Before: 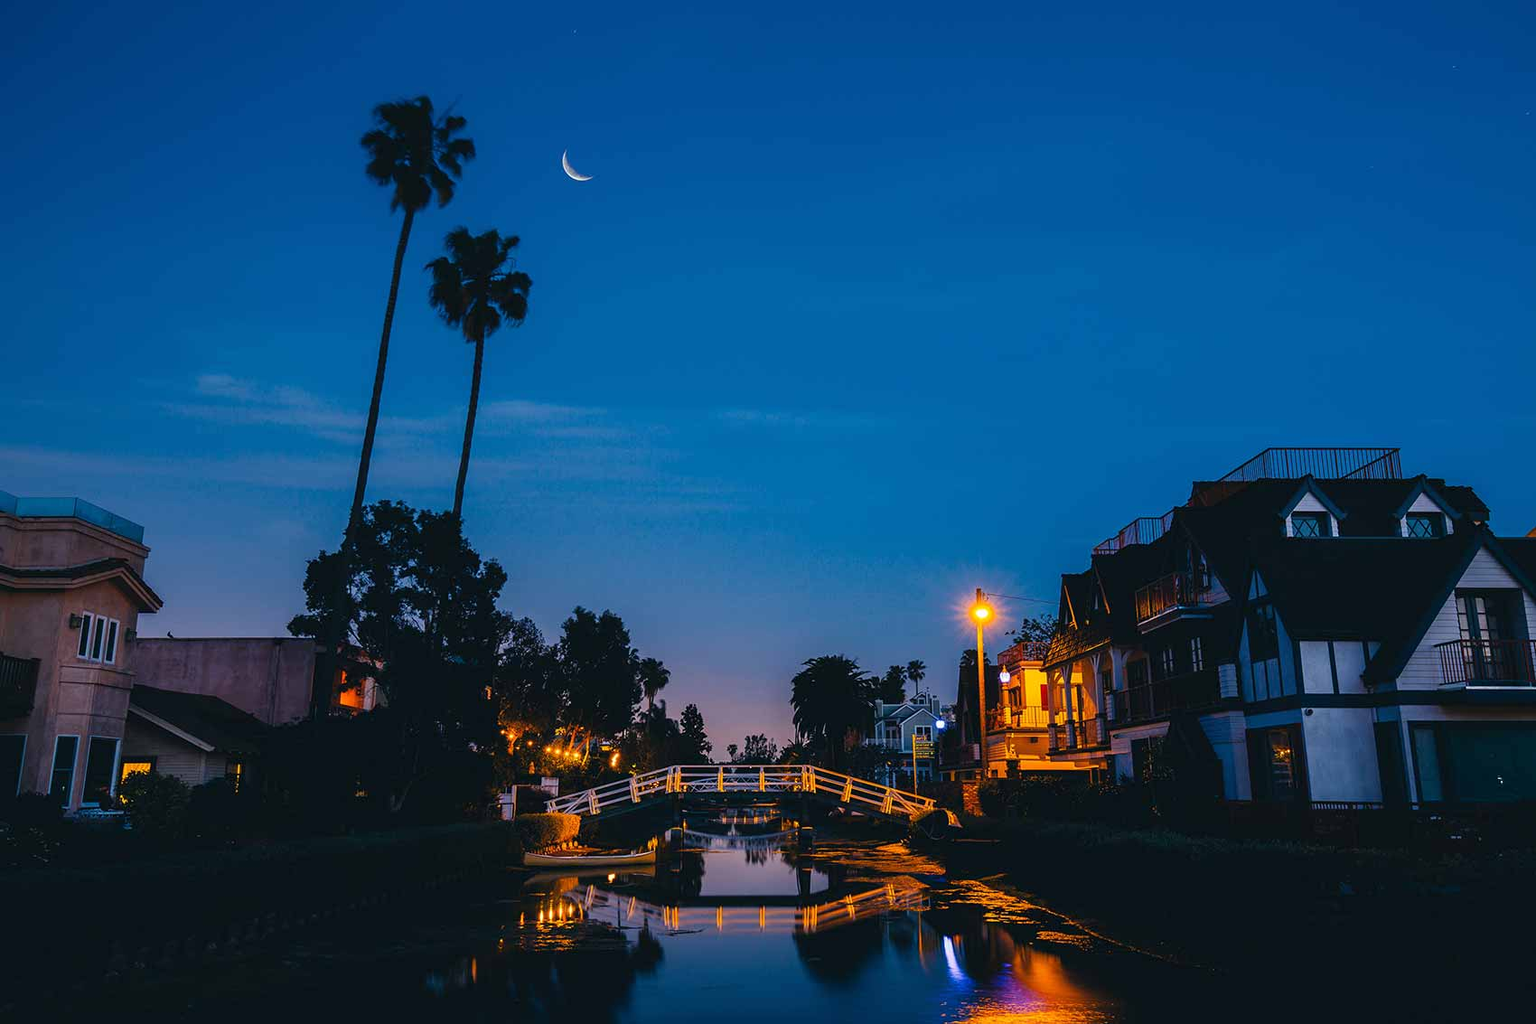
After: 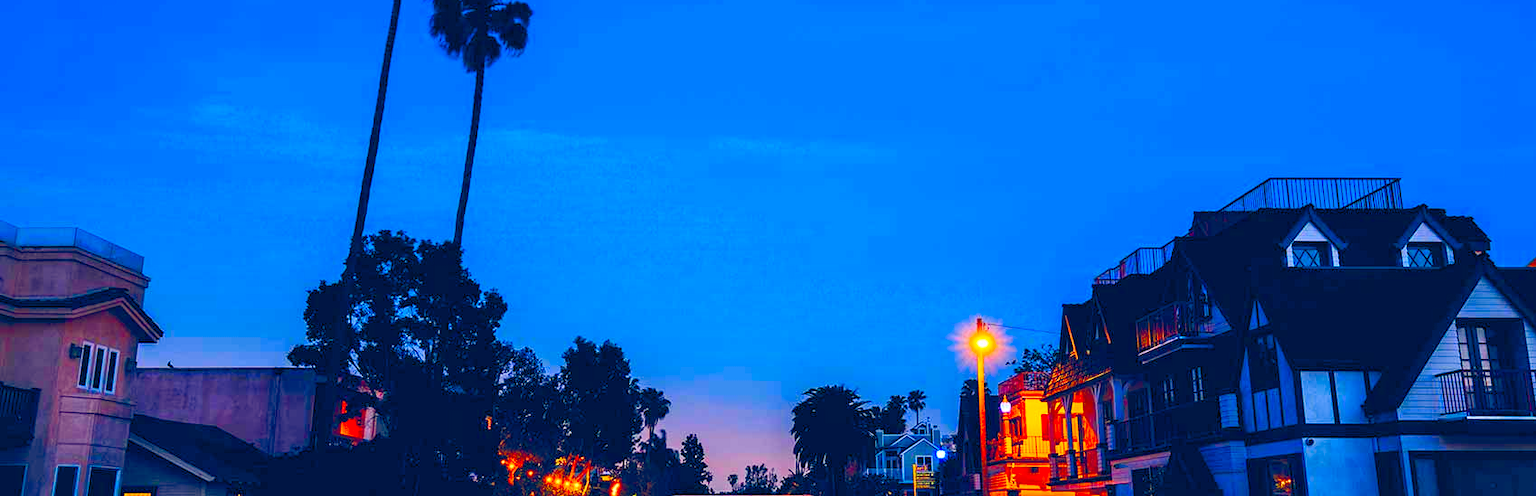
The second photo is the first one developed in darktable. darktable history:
contrast brightness saturation: contrast 0.2, brightness 0.203, saturation 0.82
color balance rgb: highlights gain › chroma 0.131%, highlights gain › hue 330.58°, global offset › chroma 0.242%, global offset › hue 257.4°, perceptual saturation grading › global saturation 25.097%, perceptual saturation grading › highlights -50.177%, perceptual saturation grading › shadows 30.3%
crop and rotate: top 26.445%, bottom 25.042%
